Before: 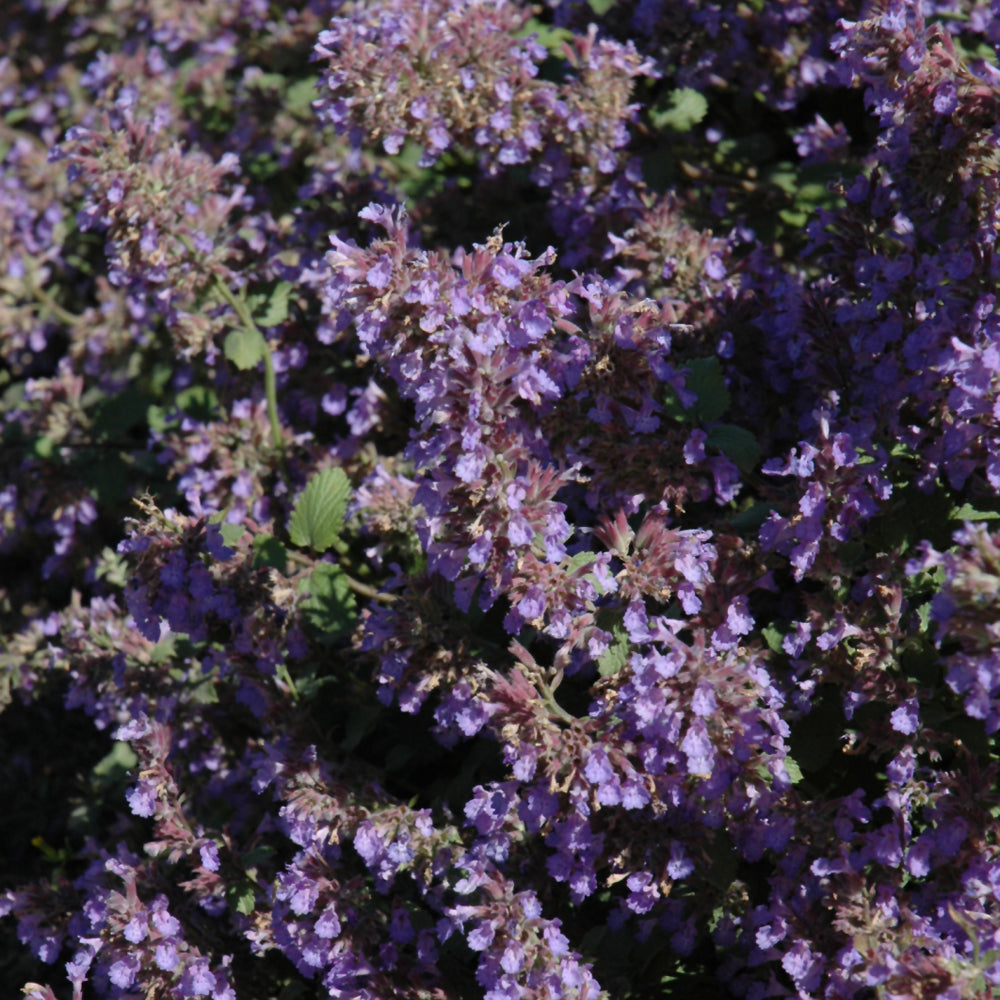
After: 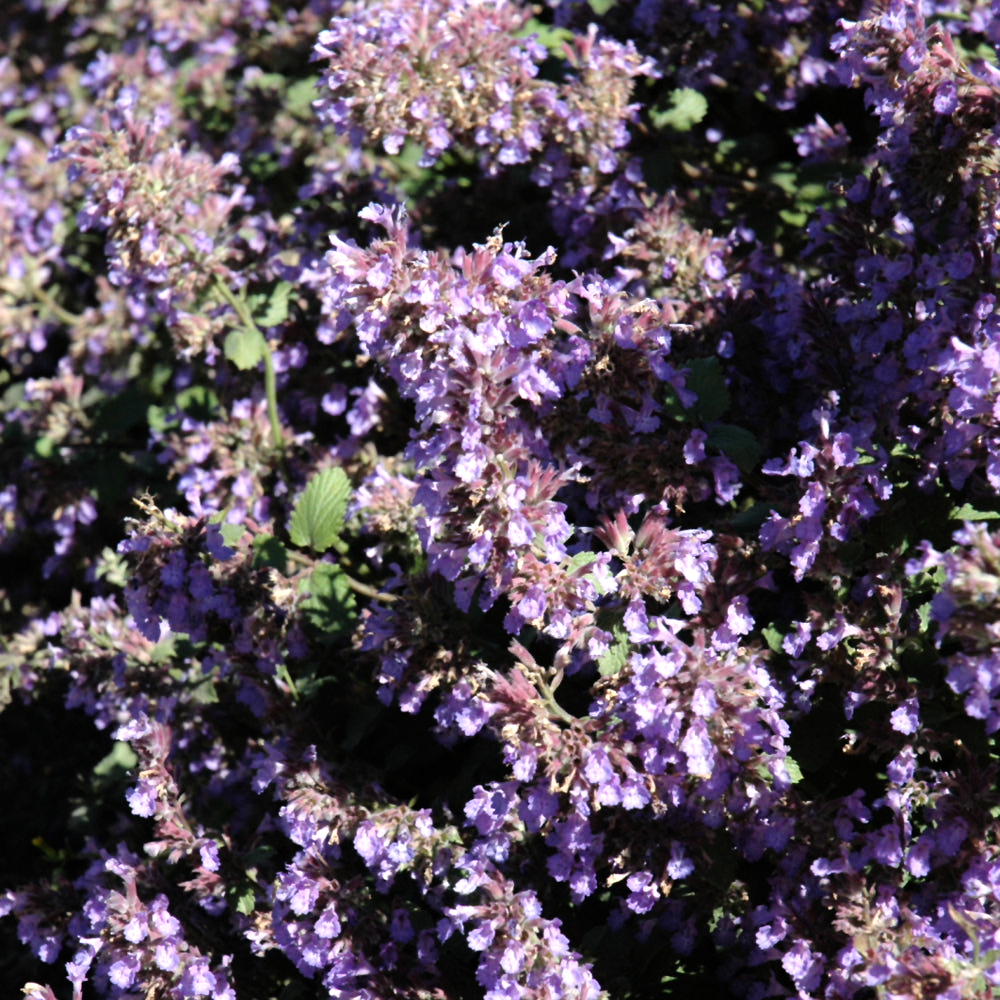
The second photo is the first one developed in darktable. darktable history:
tone equalizer: -8 EV -1.05 EV, -7 EV -1.02 EV, -6 EV -0.883 EV, -5 EV -0.59 EV, -3 EV 0.597 EV, -2 EV 0.837 EV, -1 EV 0.999 EV, +0 EV 1.07 EV
